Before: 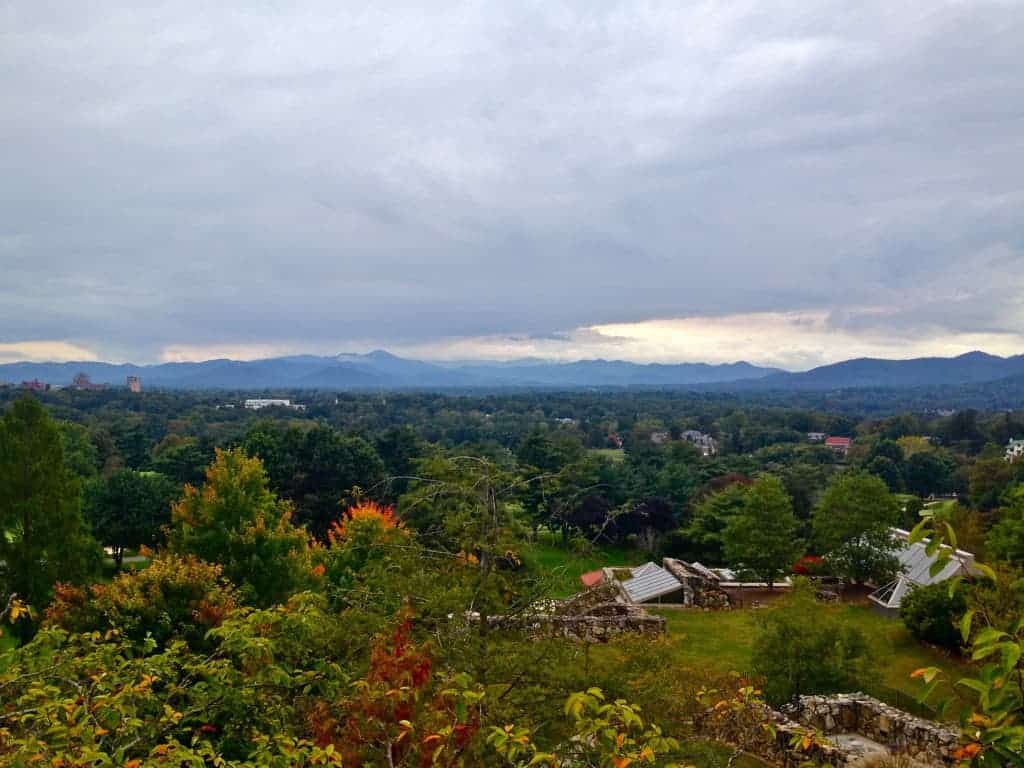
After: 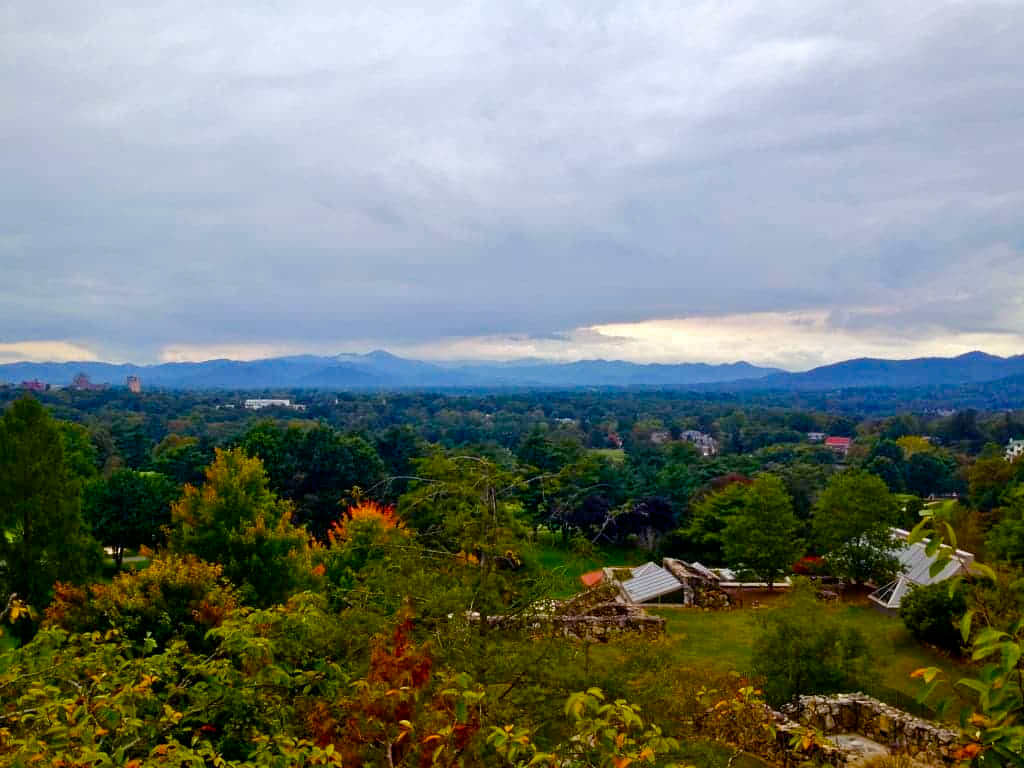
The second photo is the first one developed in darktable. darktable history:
tone equalizer: edges refinement/feathering 500, mask exposure compensation -1.57 EV, preserve details no
color balance rgb: shadows lift › chroma 2.971%, shadows lift › hue 279.78°, shadows fall-off 102.962%, perceptual saturation grading › global saturation 34.753%, perceptual saturation grading › highlights -25.615%, perceptual saturation grading › shadows 49.899%, mask middle-gray fulcrum 22.478%
